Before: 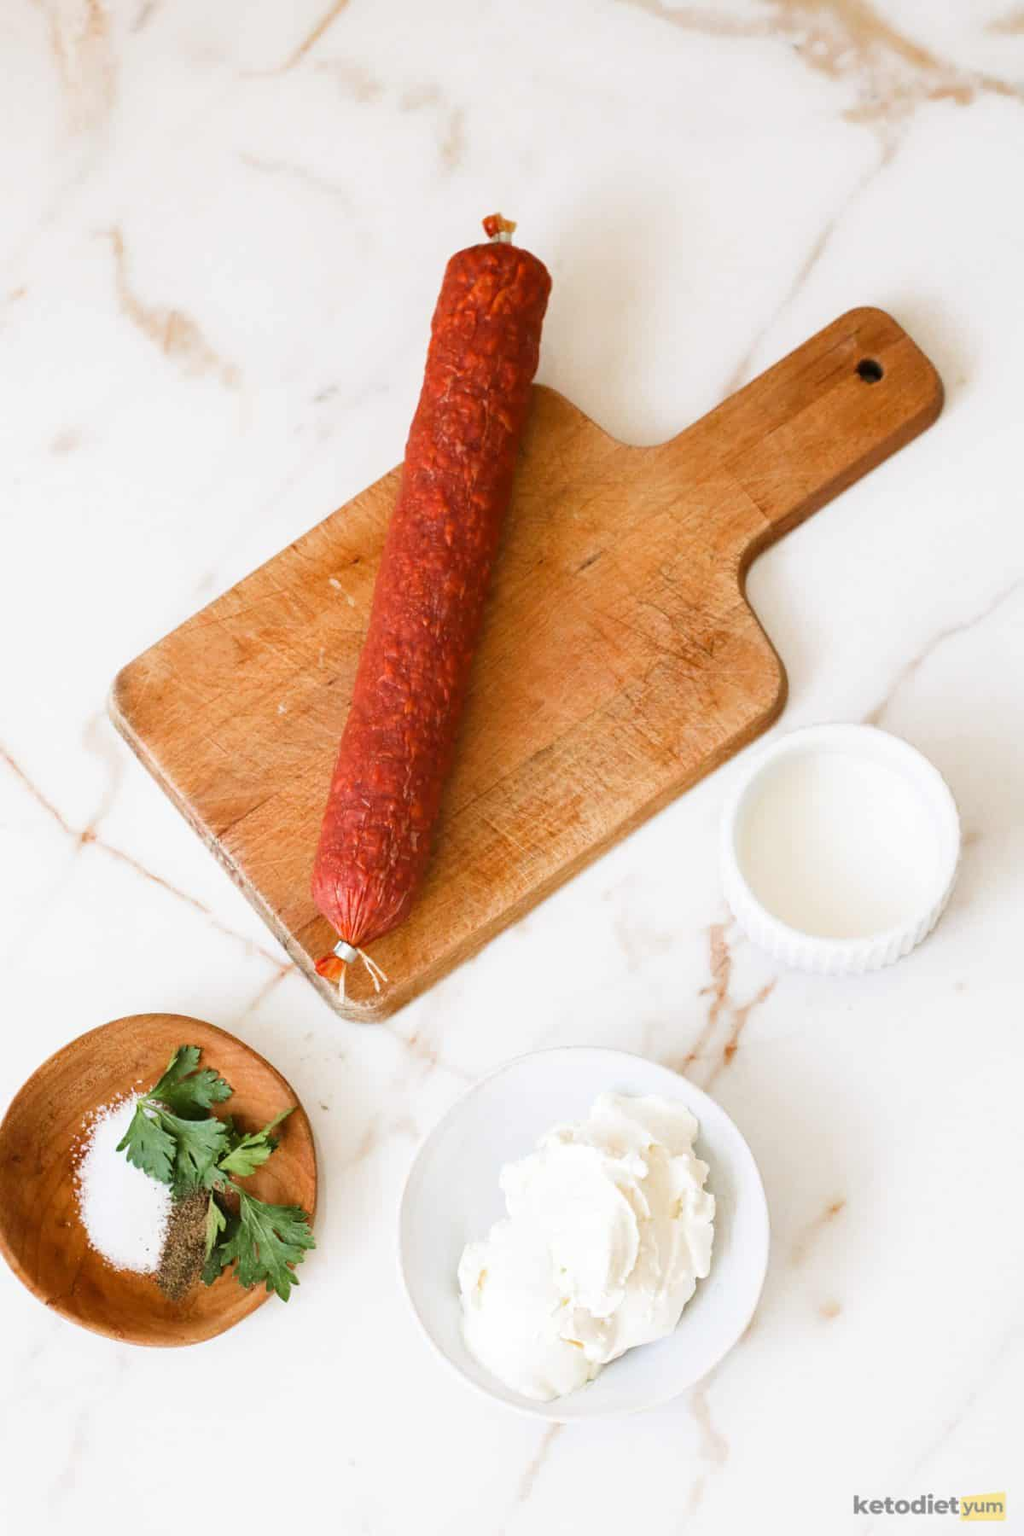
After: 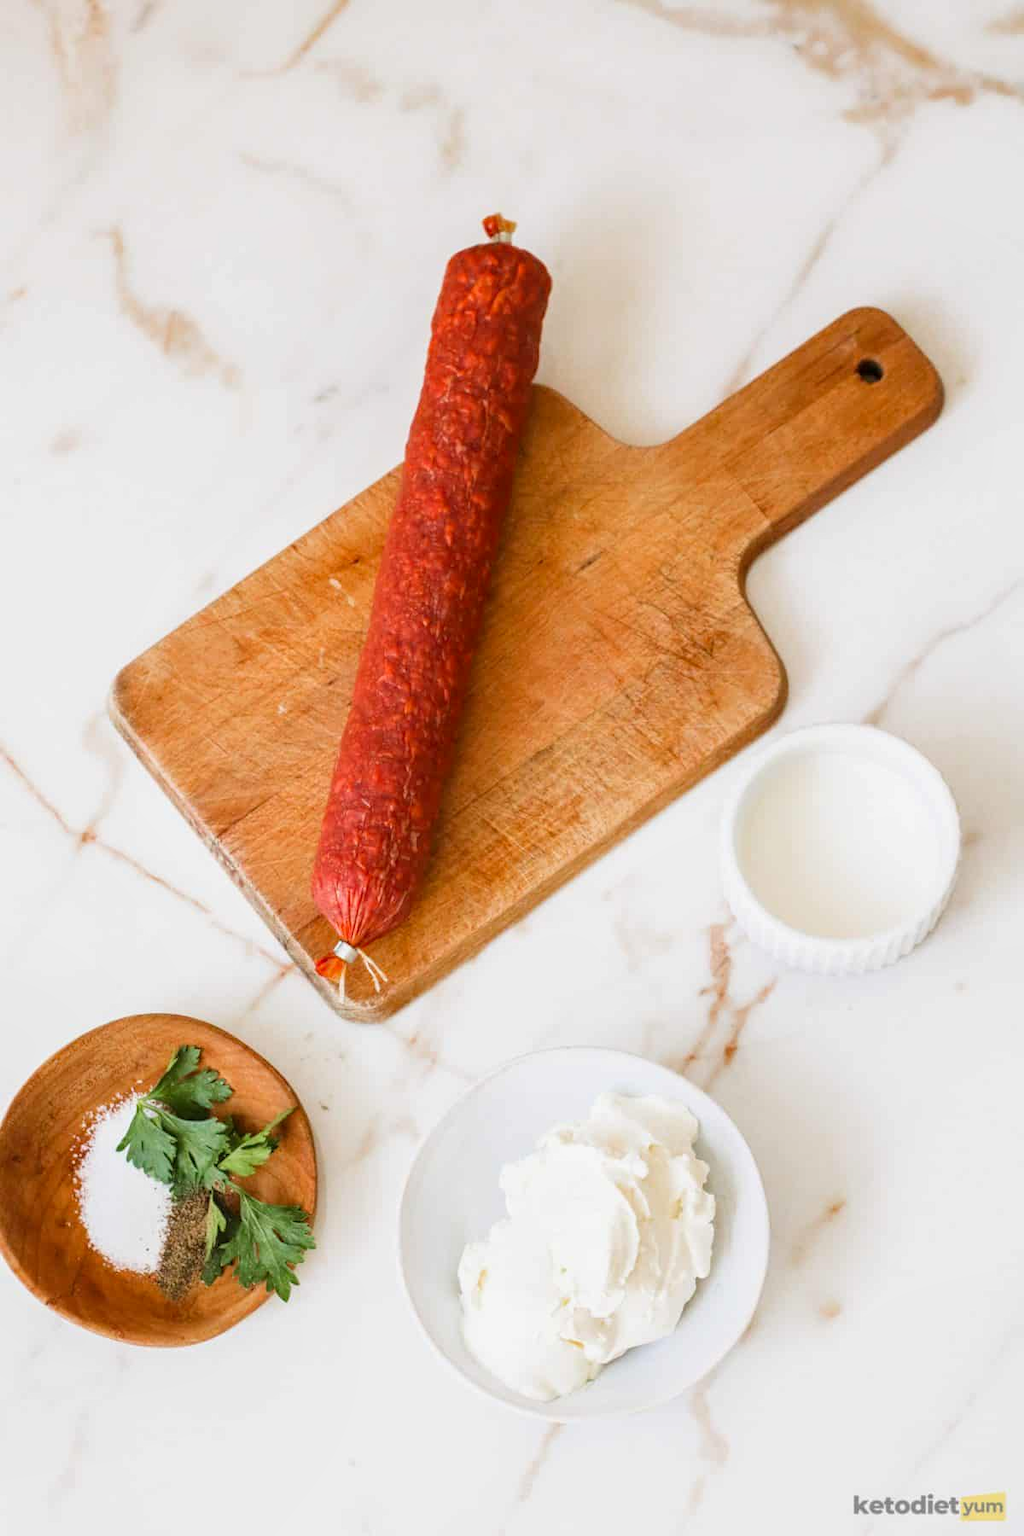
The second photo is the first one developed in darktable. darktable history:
local contrast: detail 130%
contrast brightness saturation: contrast -0.1, brightness 0.05, saturation 0.08
